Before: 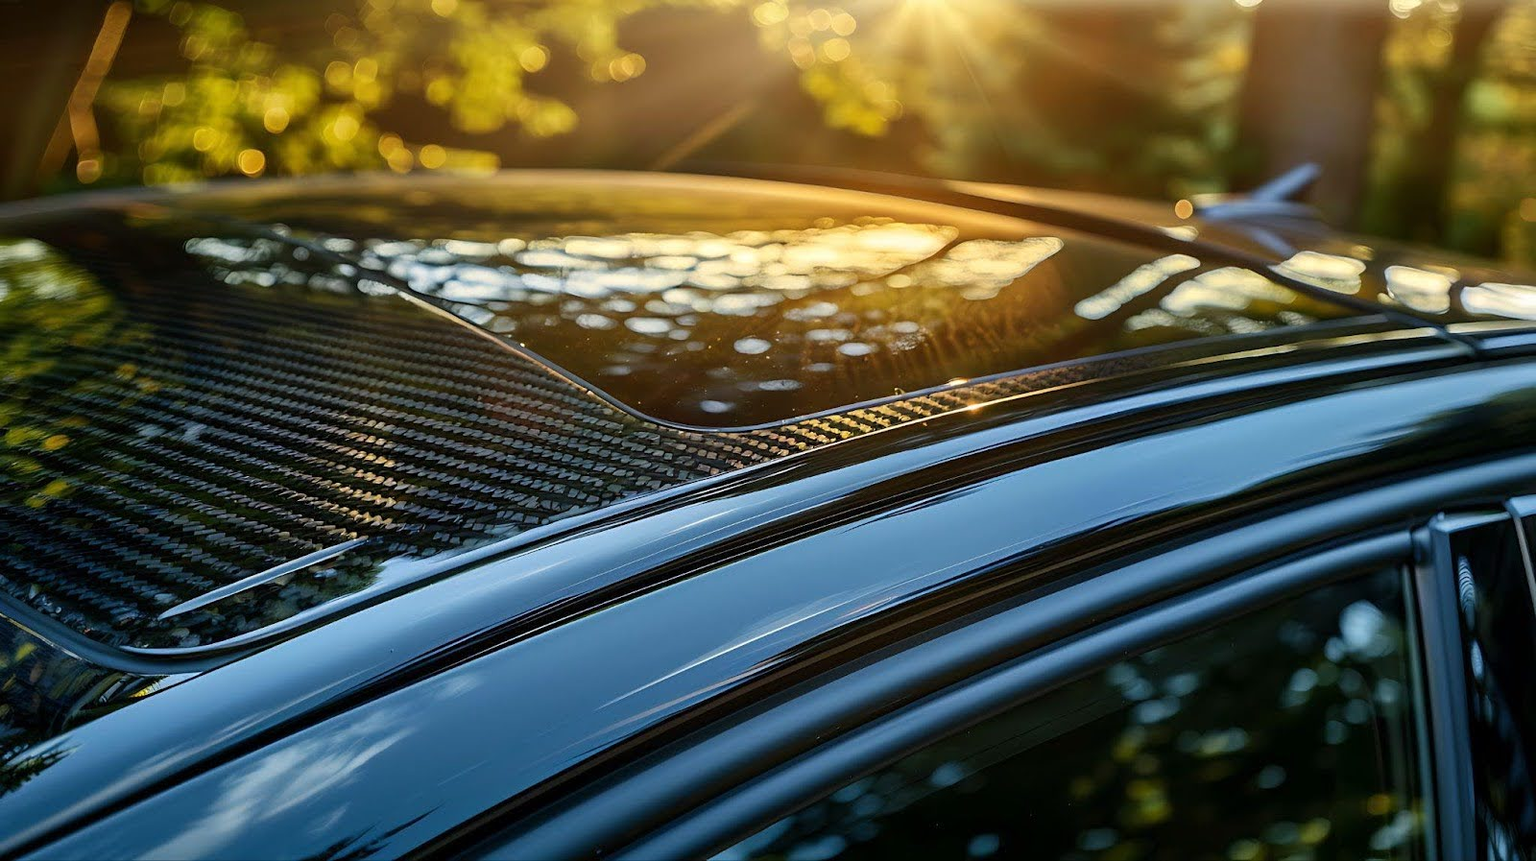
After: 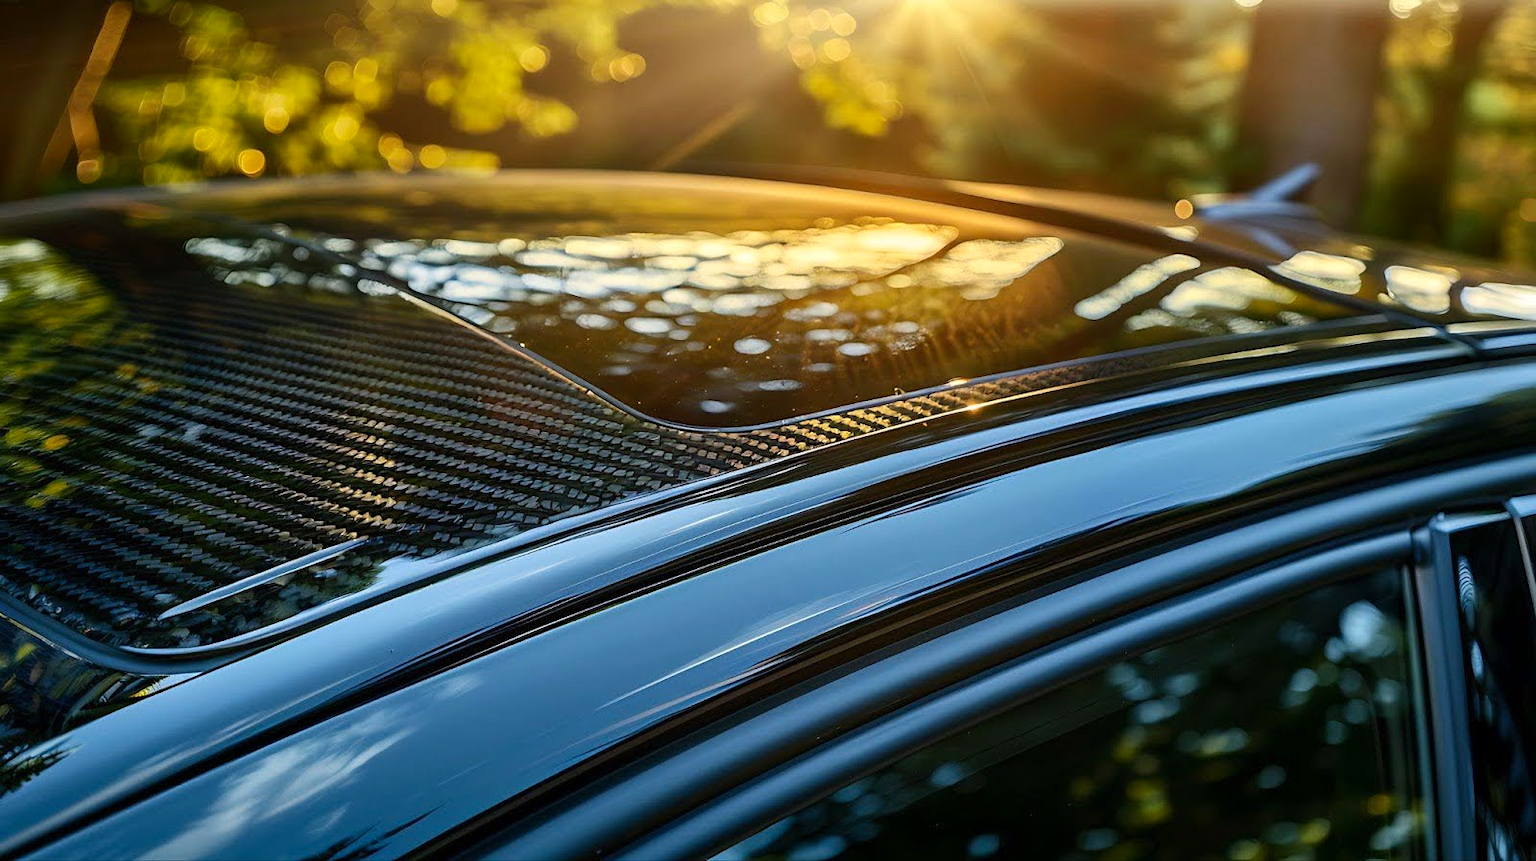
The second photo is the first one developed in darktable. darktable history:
contrast brightness saturation: contrast 0.097, brightness 0.028, saturation 0.095
